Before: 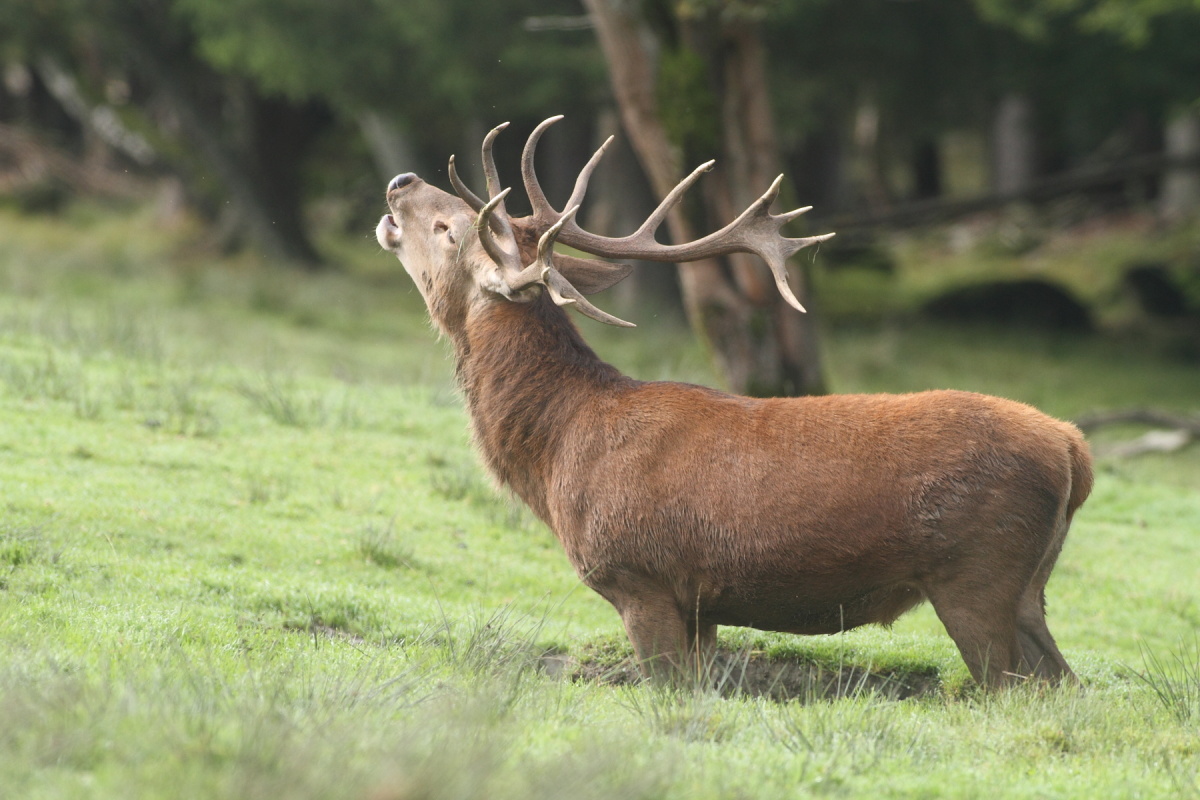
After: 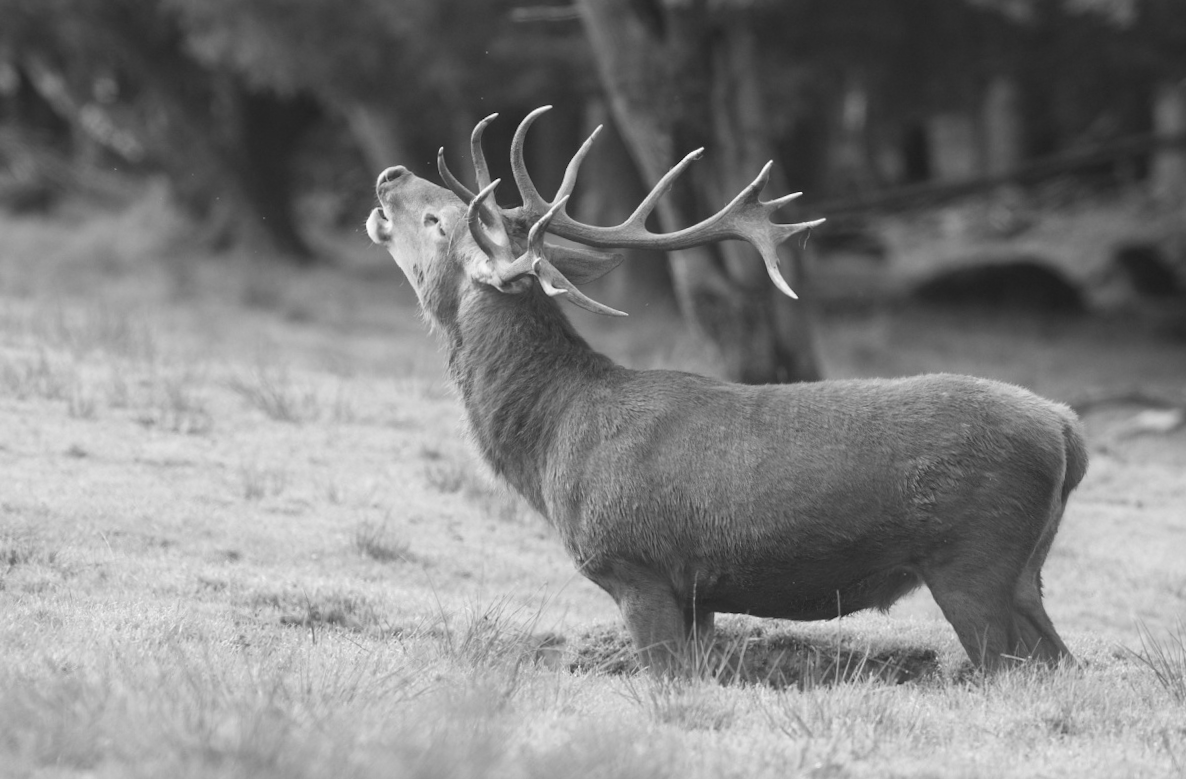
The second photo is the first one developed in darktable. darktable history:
rotate and perspective: rotation -1°, crop left 0.011, crop right 0.989, crop top 0.025, crop bottom 0.975
monochrome: a -35.87, b 49.73, size 1.7
